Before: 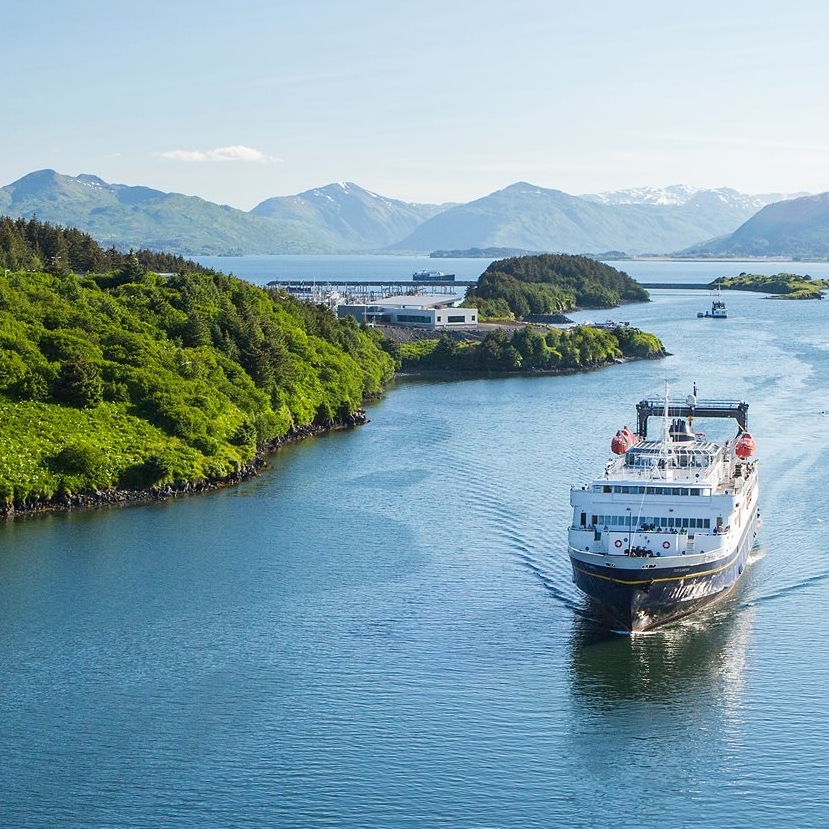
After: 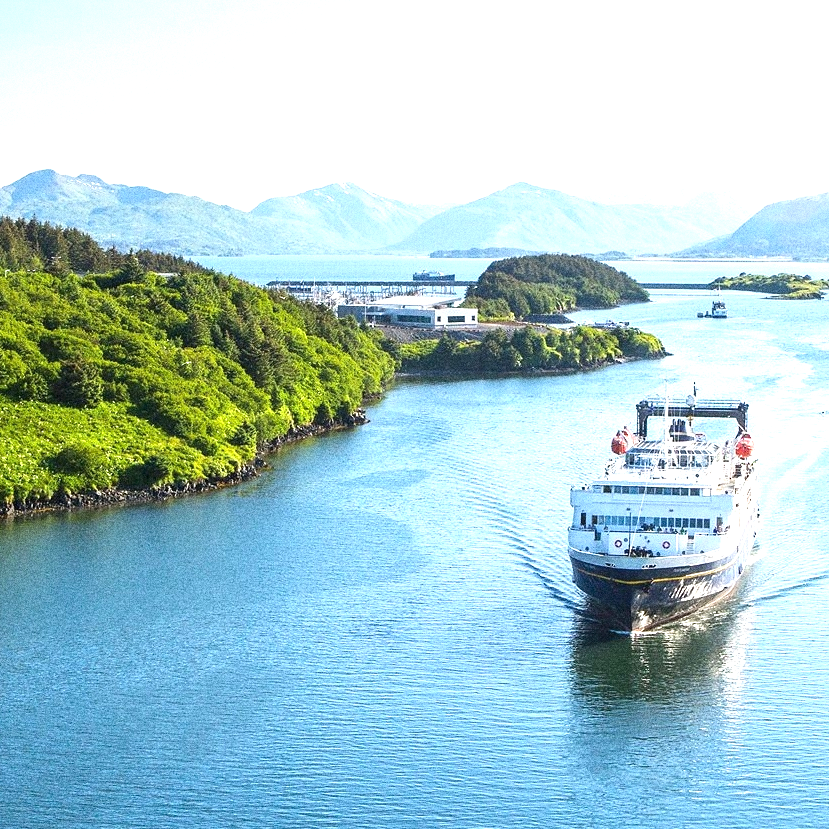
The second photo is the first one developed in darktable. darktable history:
exposure: exposure 1 EV, compensate highlight preservation false
grain: coarseness 14.49 ISO, strength 48.04%, mid-tones bias 35%
